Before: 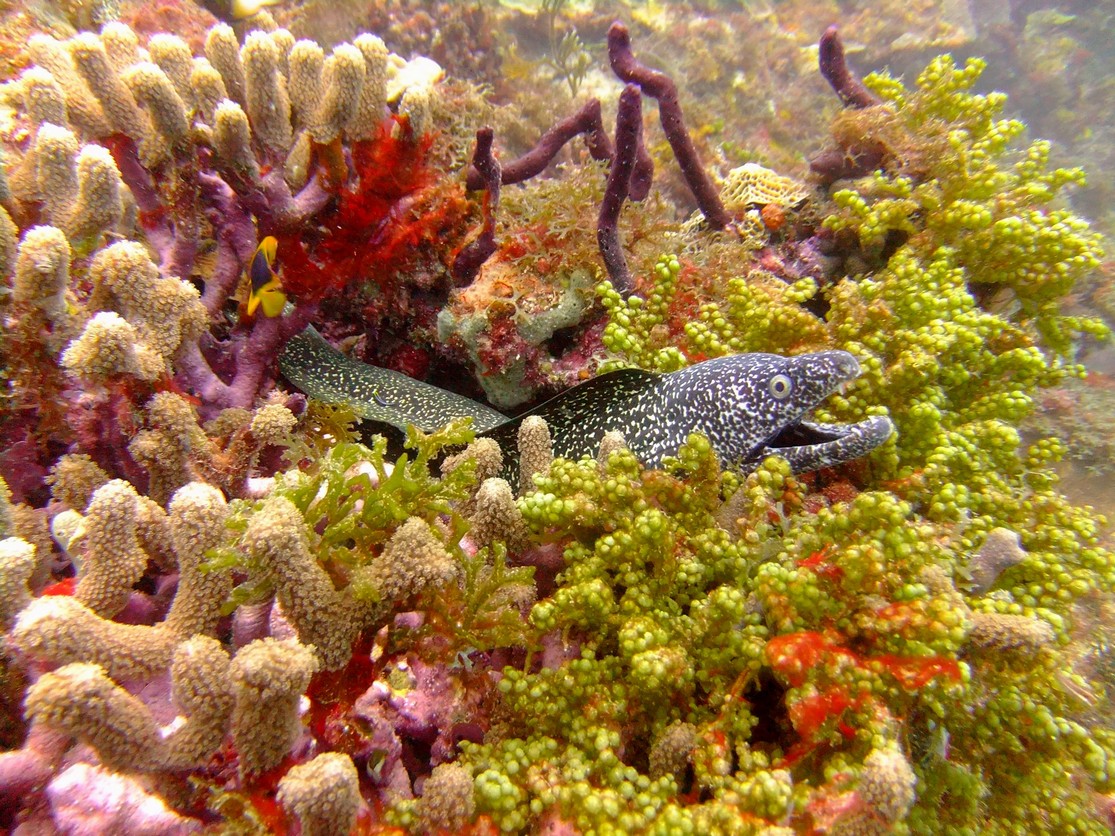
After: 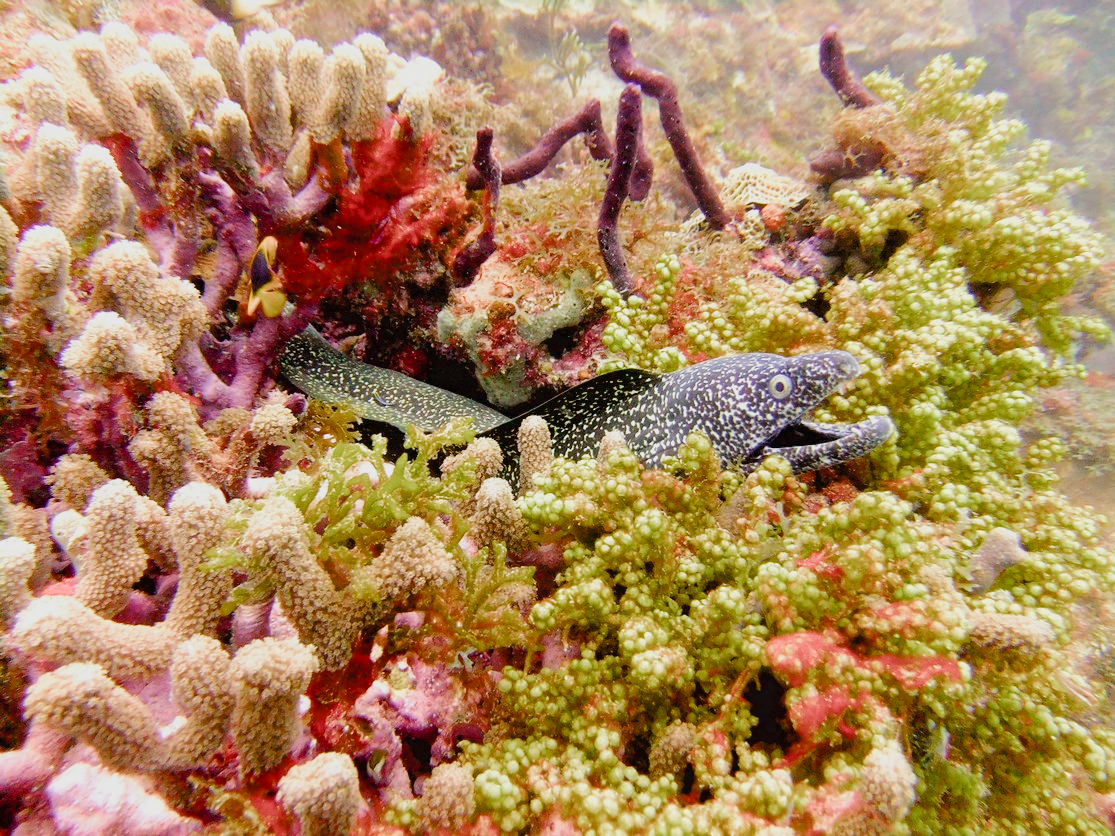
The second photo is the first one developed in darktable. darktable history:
tone equalizer: -8 EV -0.381 EV, -7 EV -0.398 EV, -6 EV -0.301 EV, -5 EV -0.214 EV, -3 EV 0.194 EV, -2 EV 0.323 EV, -1 EV 0.37 EV, +0 EV 0.419 EV
filmic rgb: black relative exposure -8.01 EV, white relative exposure 4.05 EV, threshold 5.97 EV, hardness 4.12, color science v5 (2021), contrast in shadows safe, contrast in highlights safe, enable highlight reconstruction true
exposure: black level correction 0.009, compensate exposure bias true, compensate highlight preservation false
